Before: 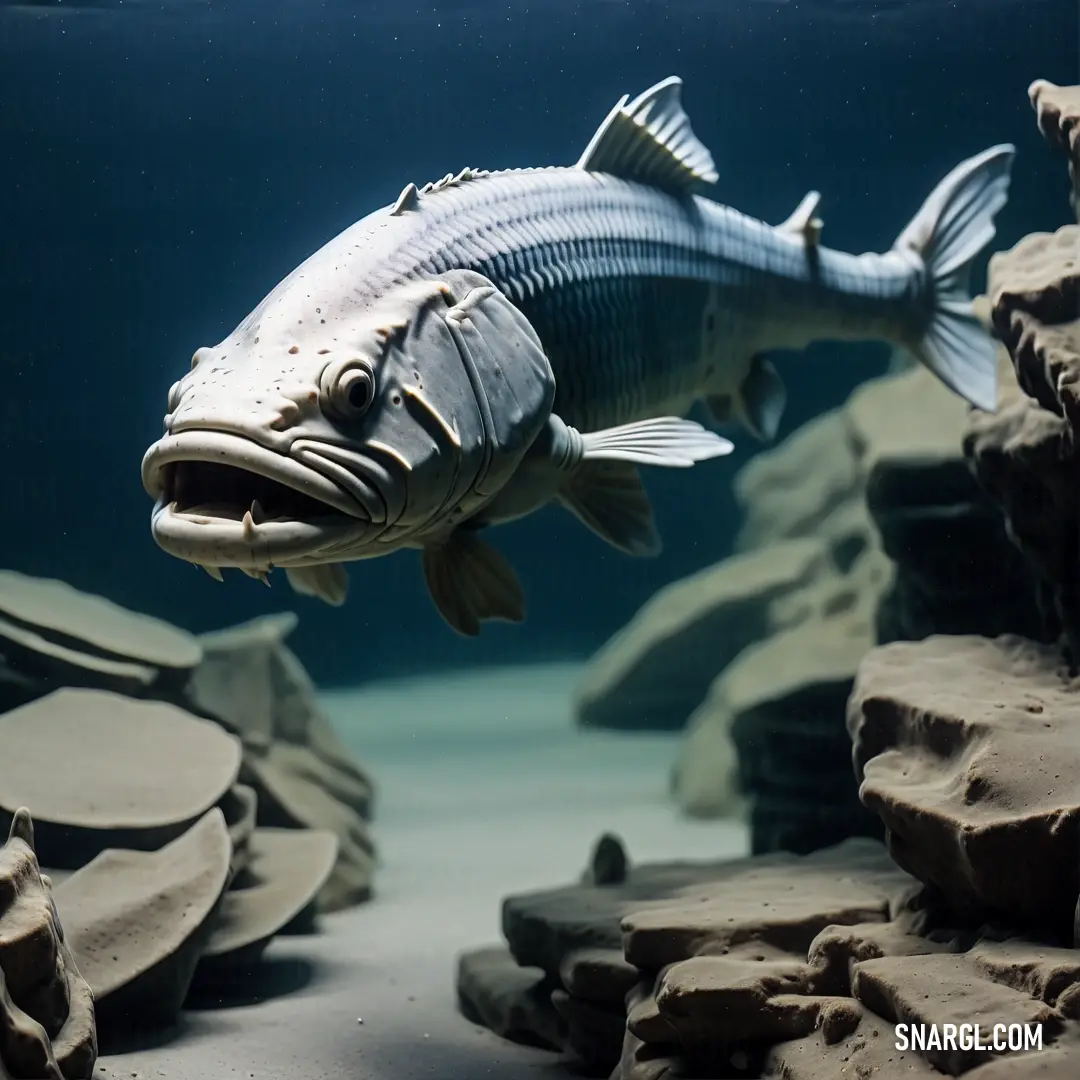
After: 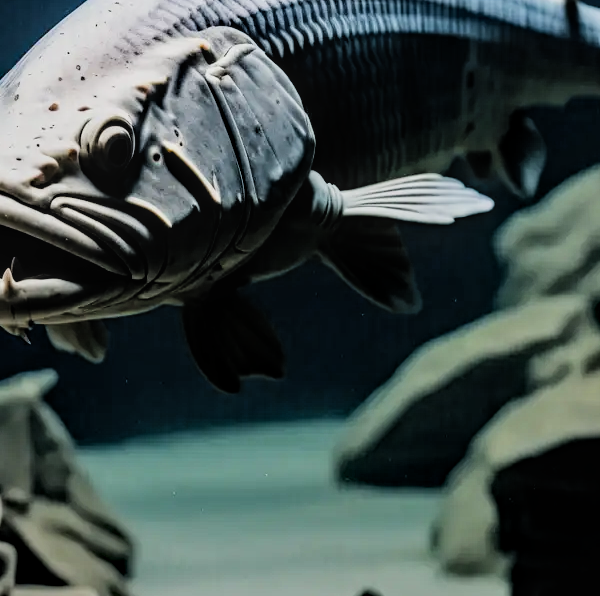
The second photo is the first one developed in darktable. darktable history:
filmic rgb: black relative exposure -7.49 EV, white relative exposure 5 EV, hardness 3.35, contrast 1.299, add noise in highlights 0, color science v3 (2019), use custom middle-gray values true, contrast in highlights soft, enable highlight reconstruction true
shadows and highlights: shadows 37.44, highlights -27.77, soften with gaussian
local contrast: on, module defaults
haze removal: strength 0.241, distance 0.244, compatibility mode true, adaptive false
crop and rotate: left 22.259%, top 22.527%, right 22.119%, bottom 22.203%
